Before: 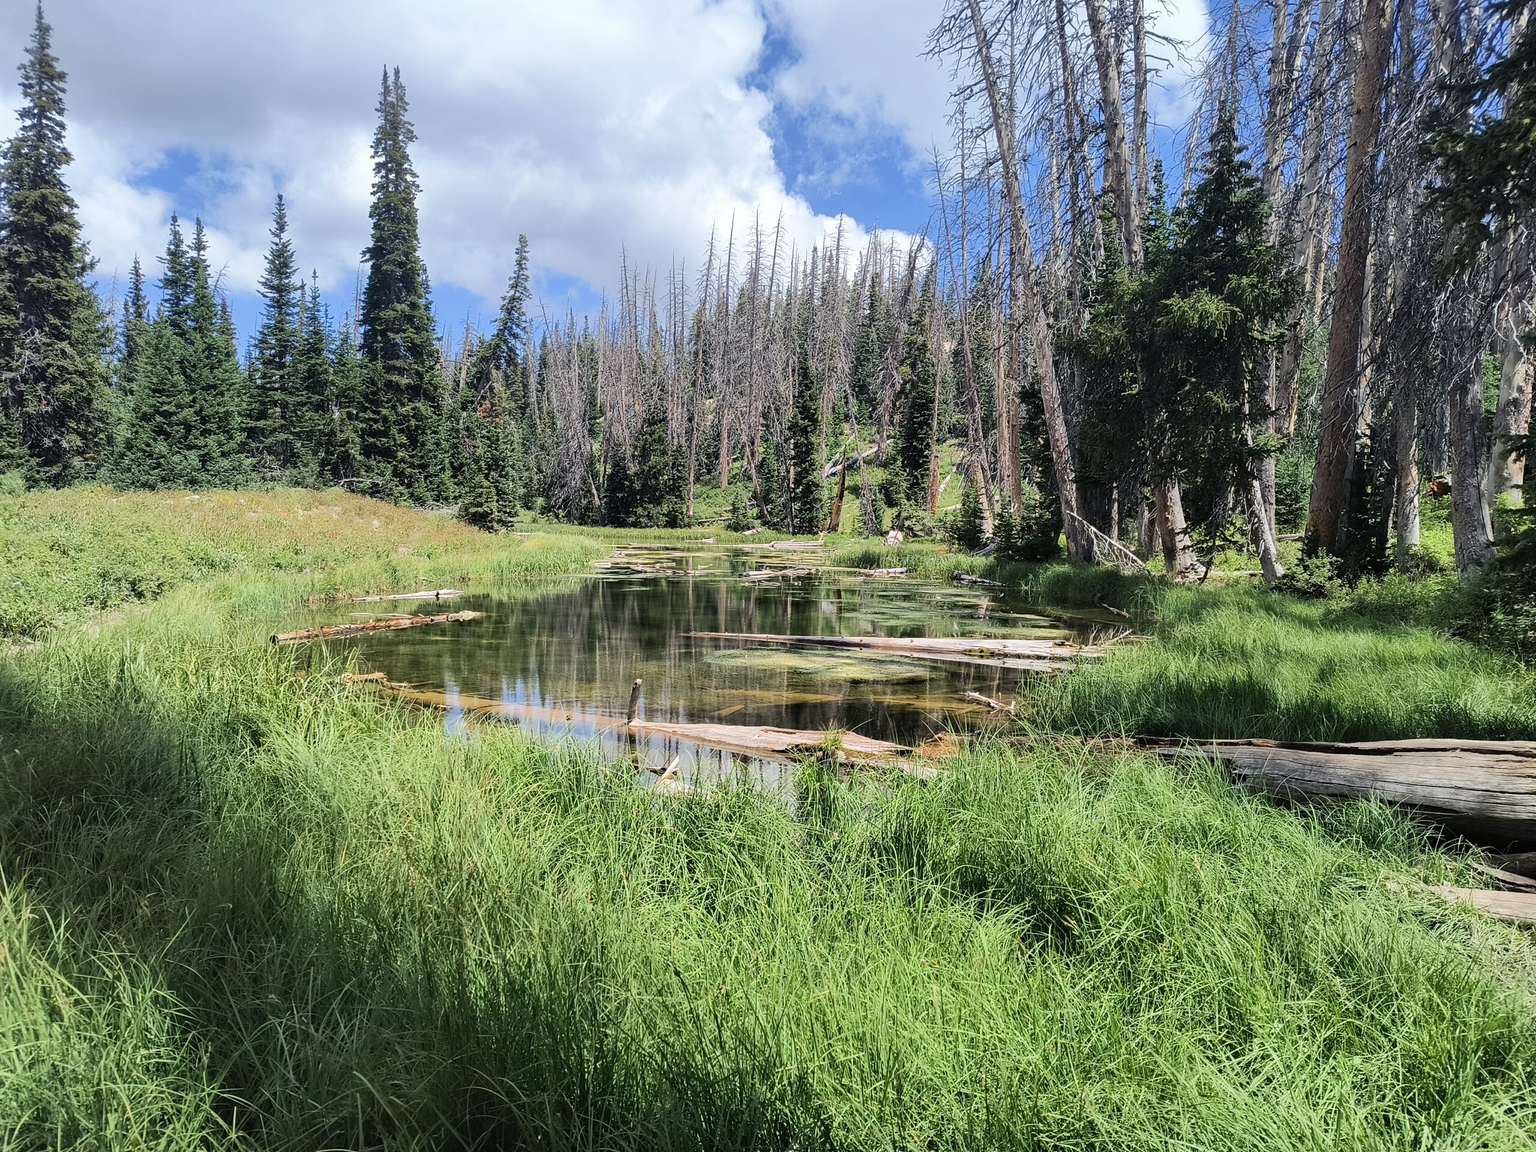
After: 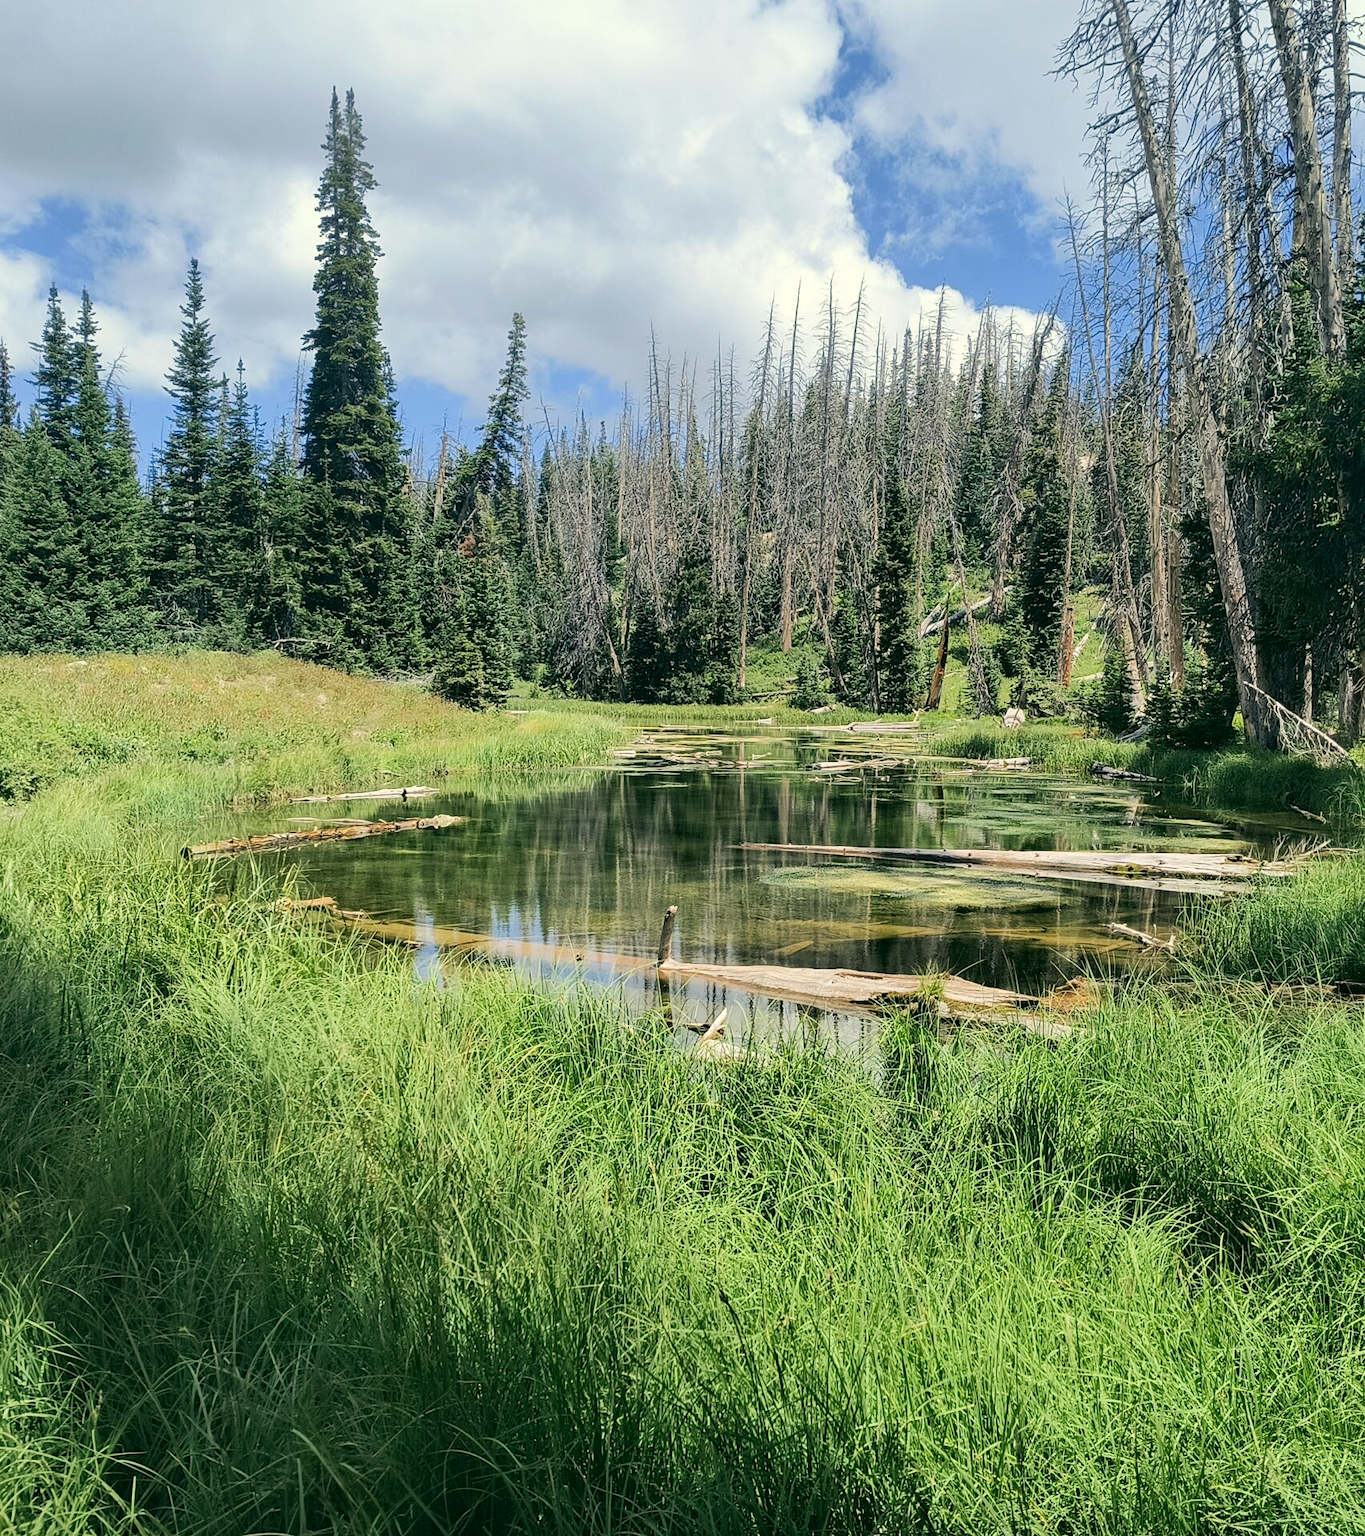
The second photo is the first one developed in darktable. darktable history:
color correction: highlights a* -0.482, highlights b* 9.48, shadows a* -9.48, shadows b* 0.803
crop and rotate: left 8.786%, right 24.548%
